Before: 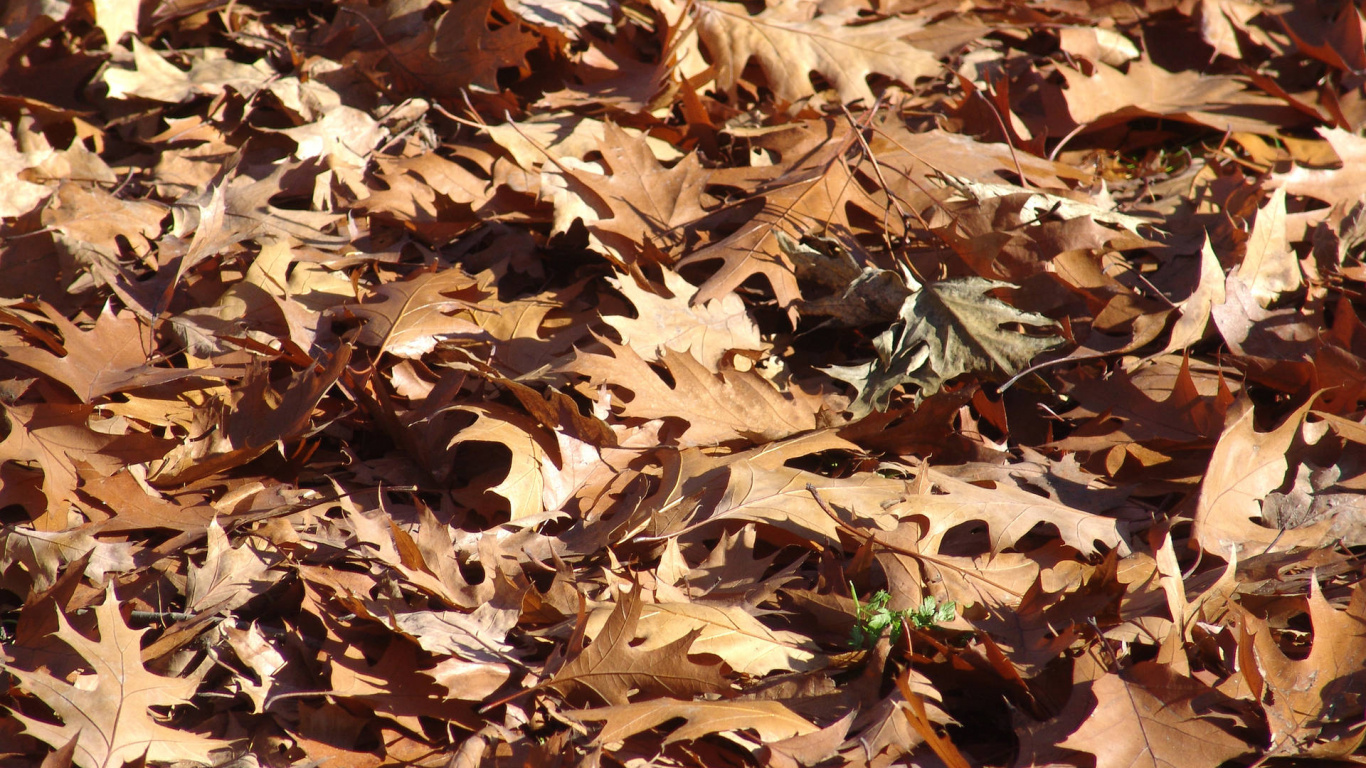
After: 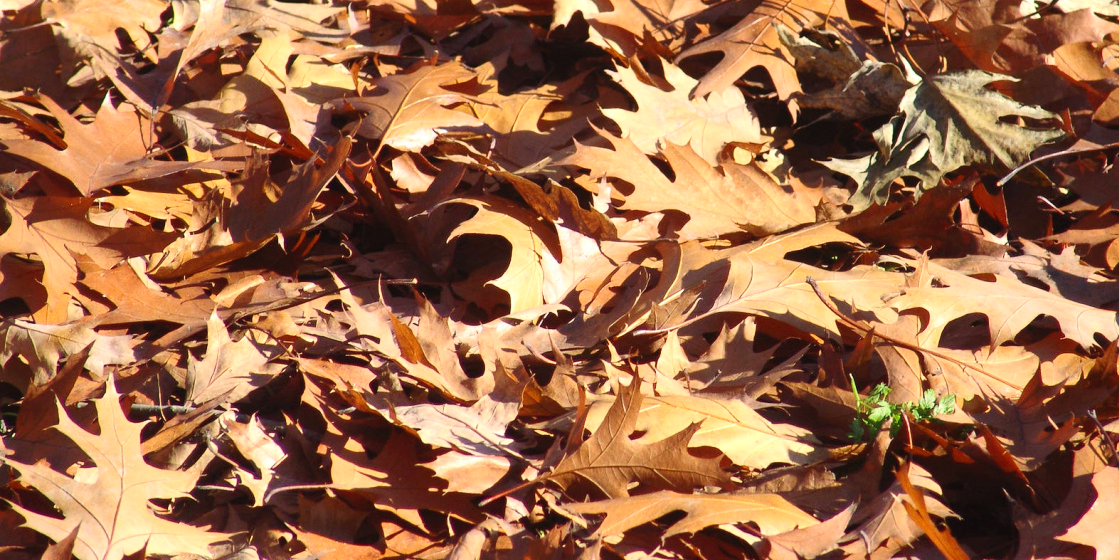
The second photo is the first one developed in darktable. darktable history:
contrast brightness saturation: contrast 0.201, brightness 0.164, saturation 0.229
crop: top 26.983%, right 18.022%
